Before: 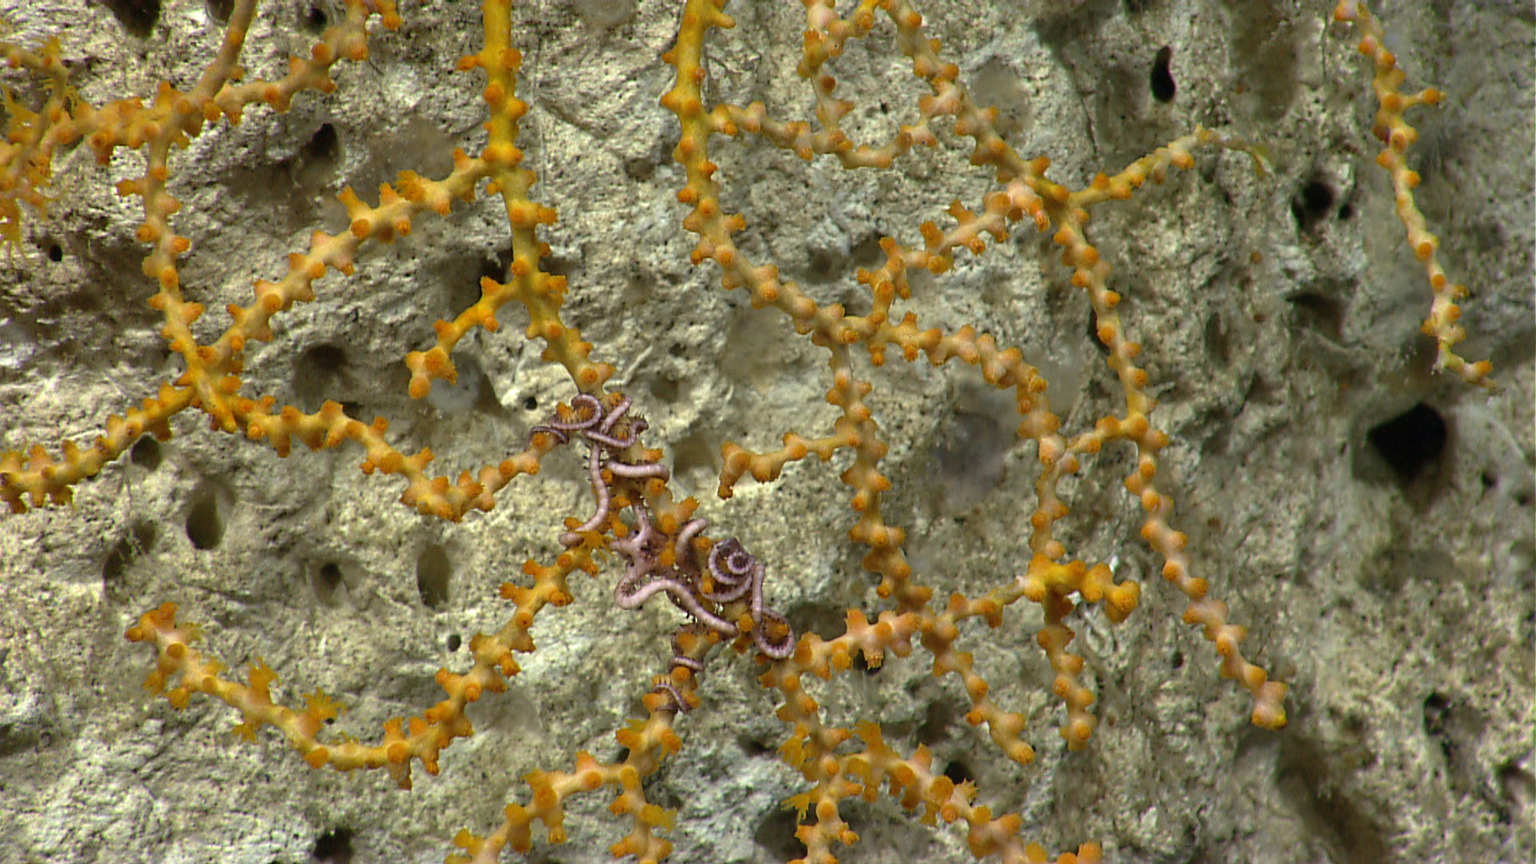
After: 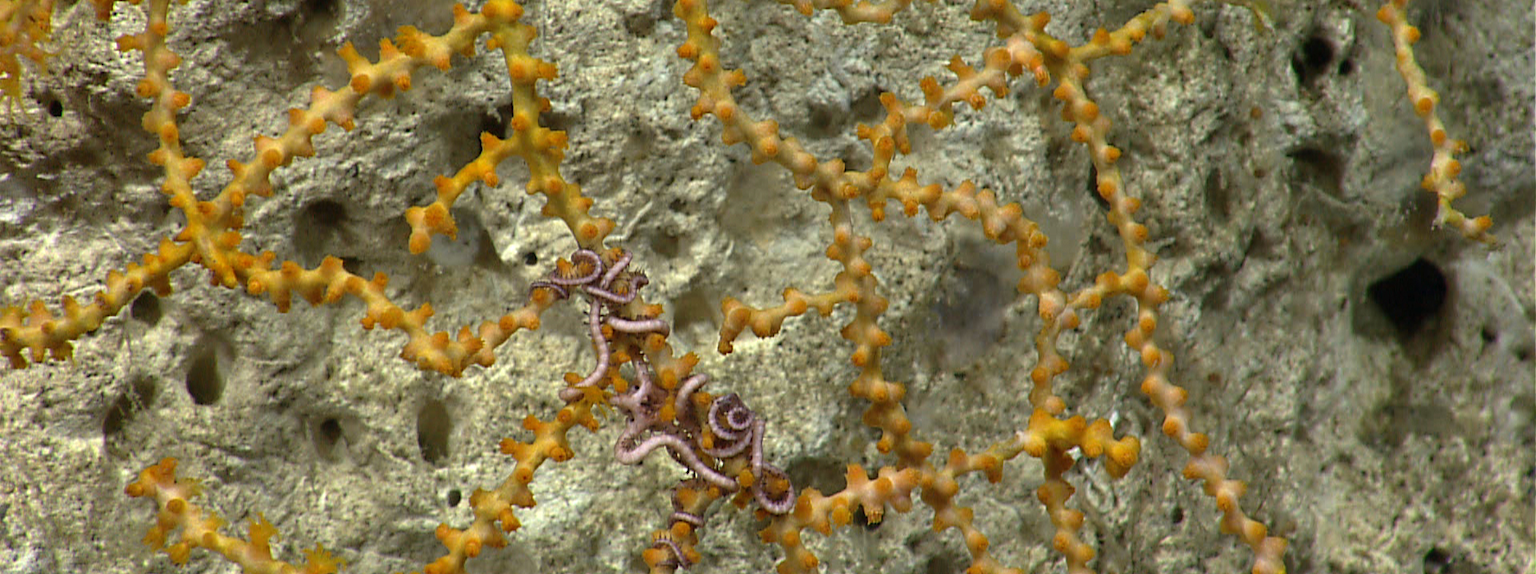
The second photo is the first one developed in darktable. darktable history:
crop: top 16.764%, bottom 16.743%
